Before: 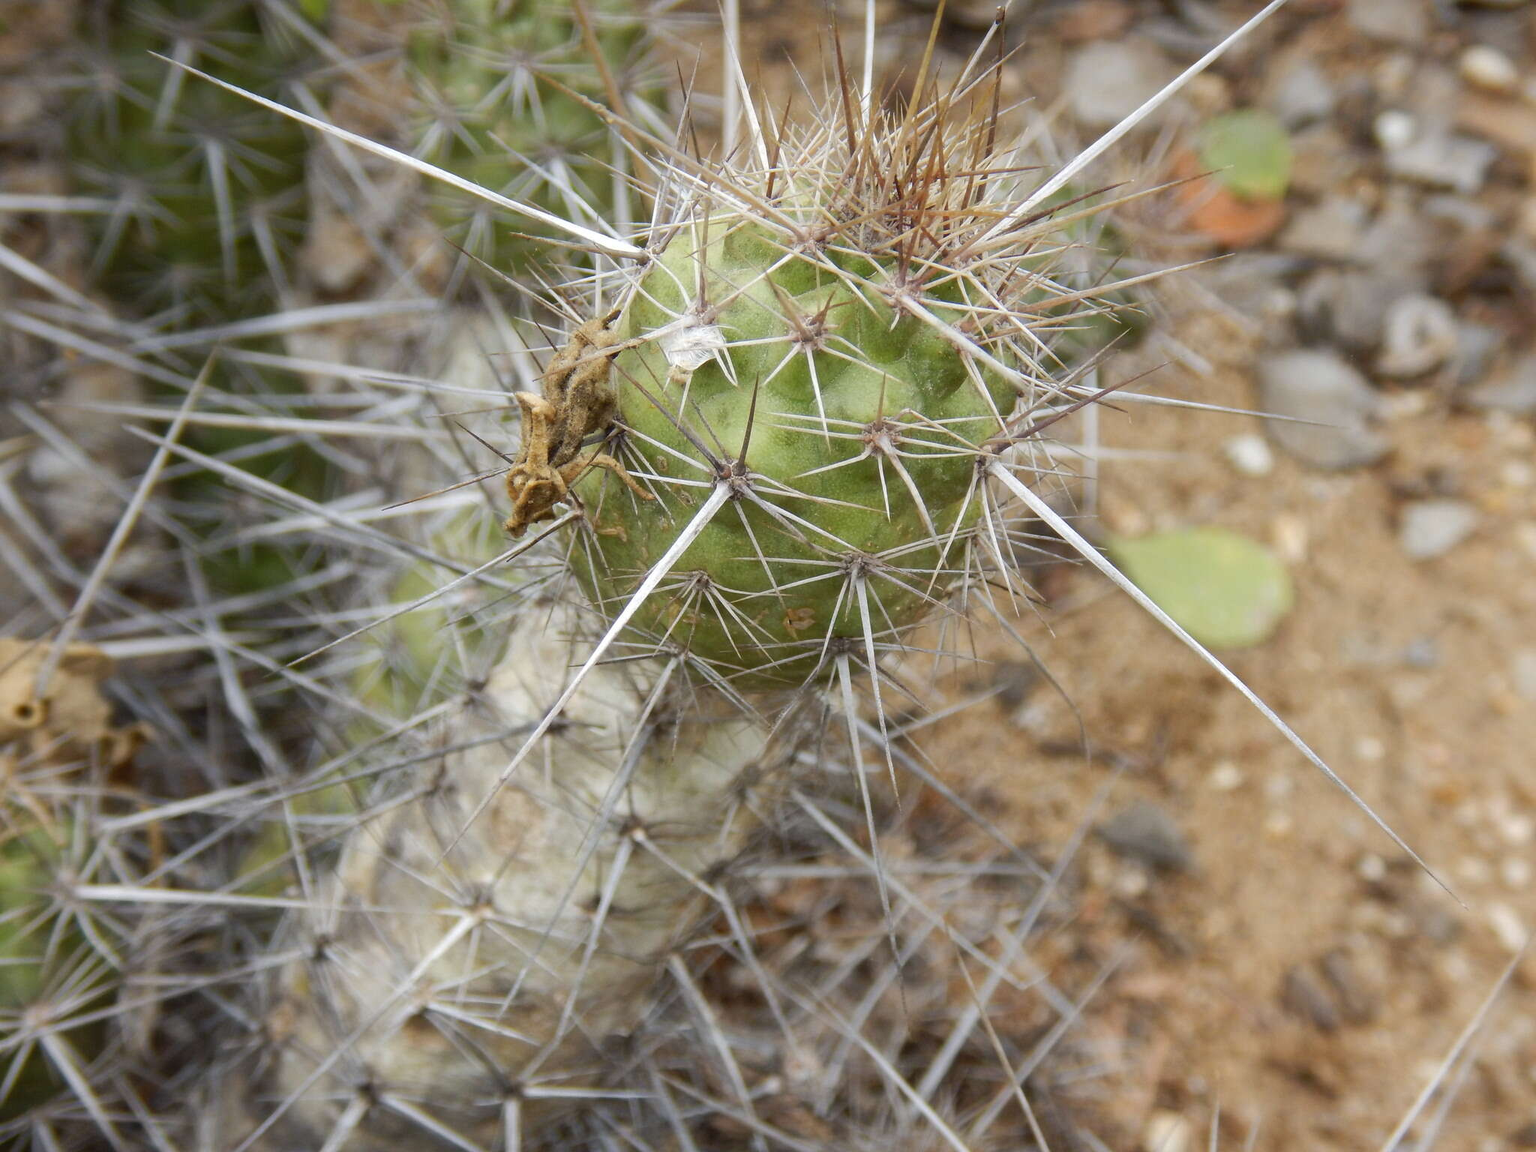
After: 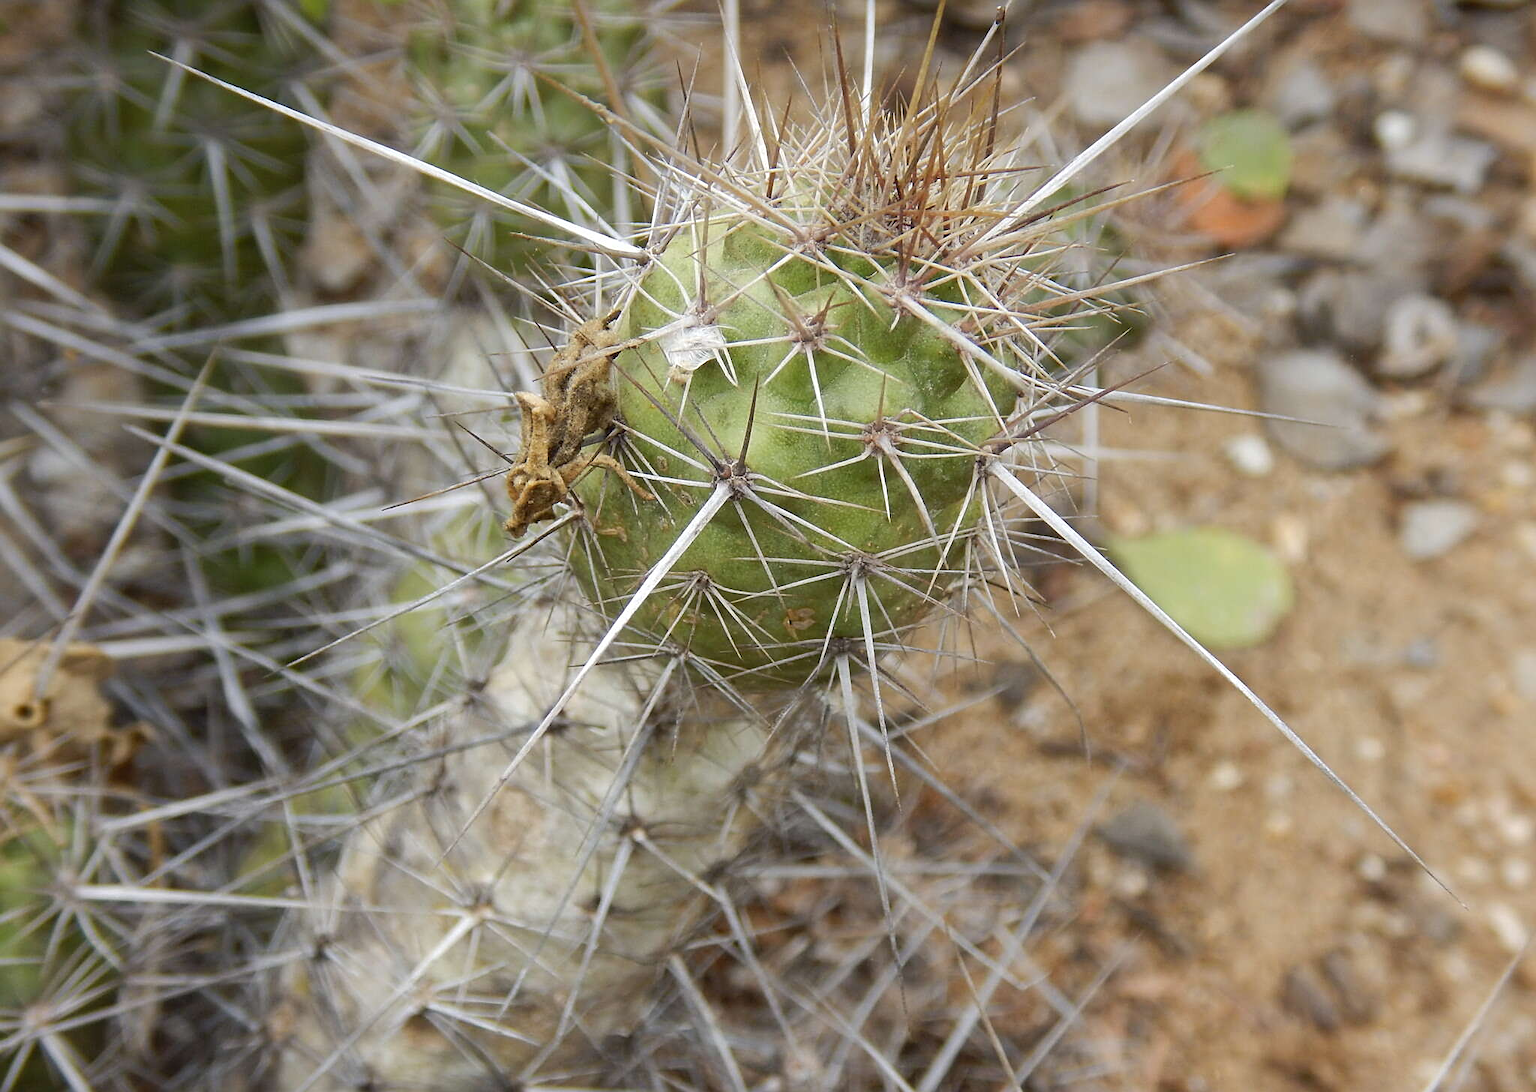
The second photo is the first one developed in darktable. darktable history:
sharpen: on, module defaults
crop and rotate: top 0.008%, bottom 5.117%
